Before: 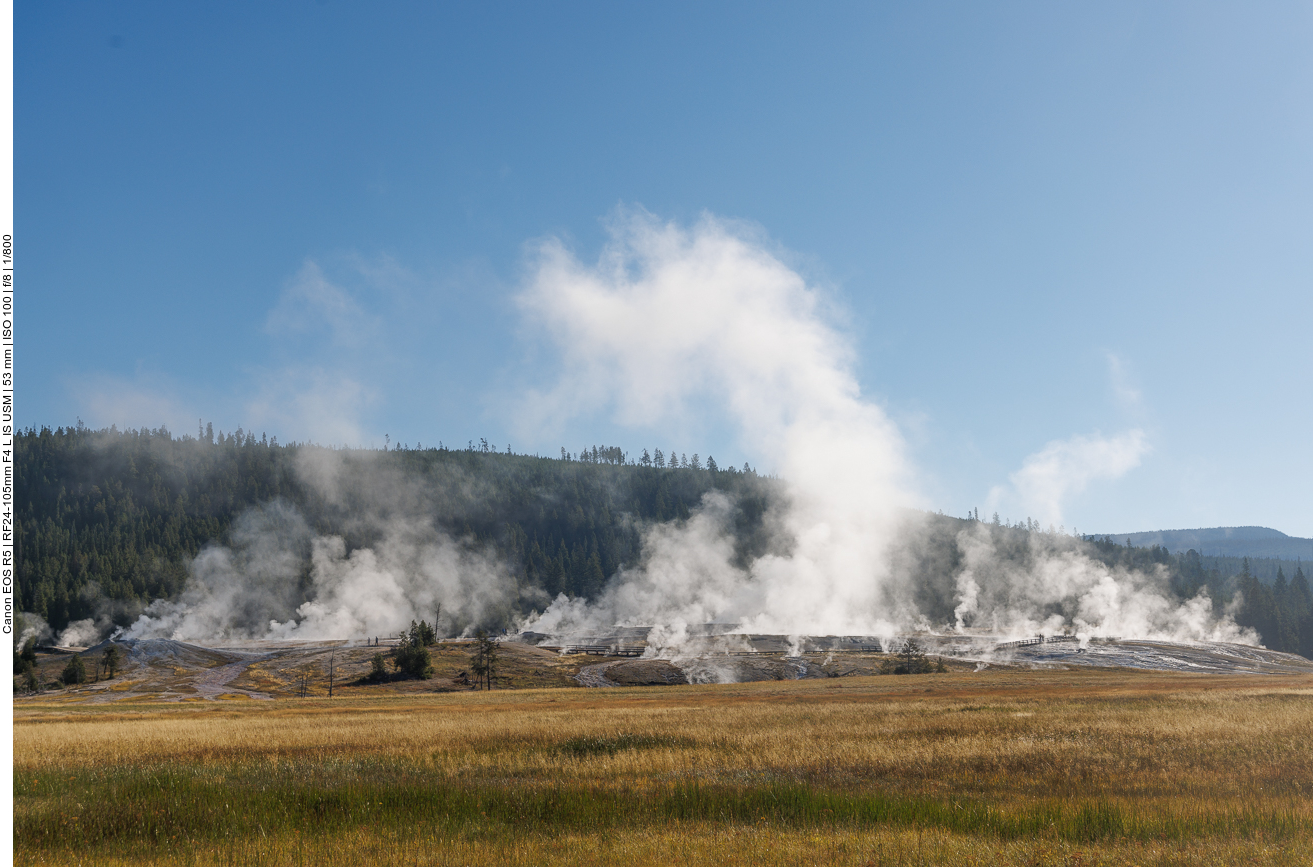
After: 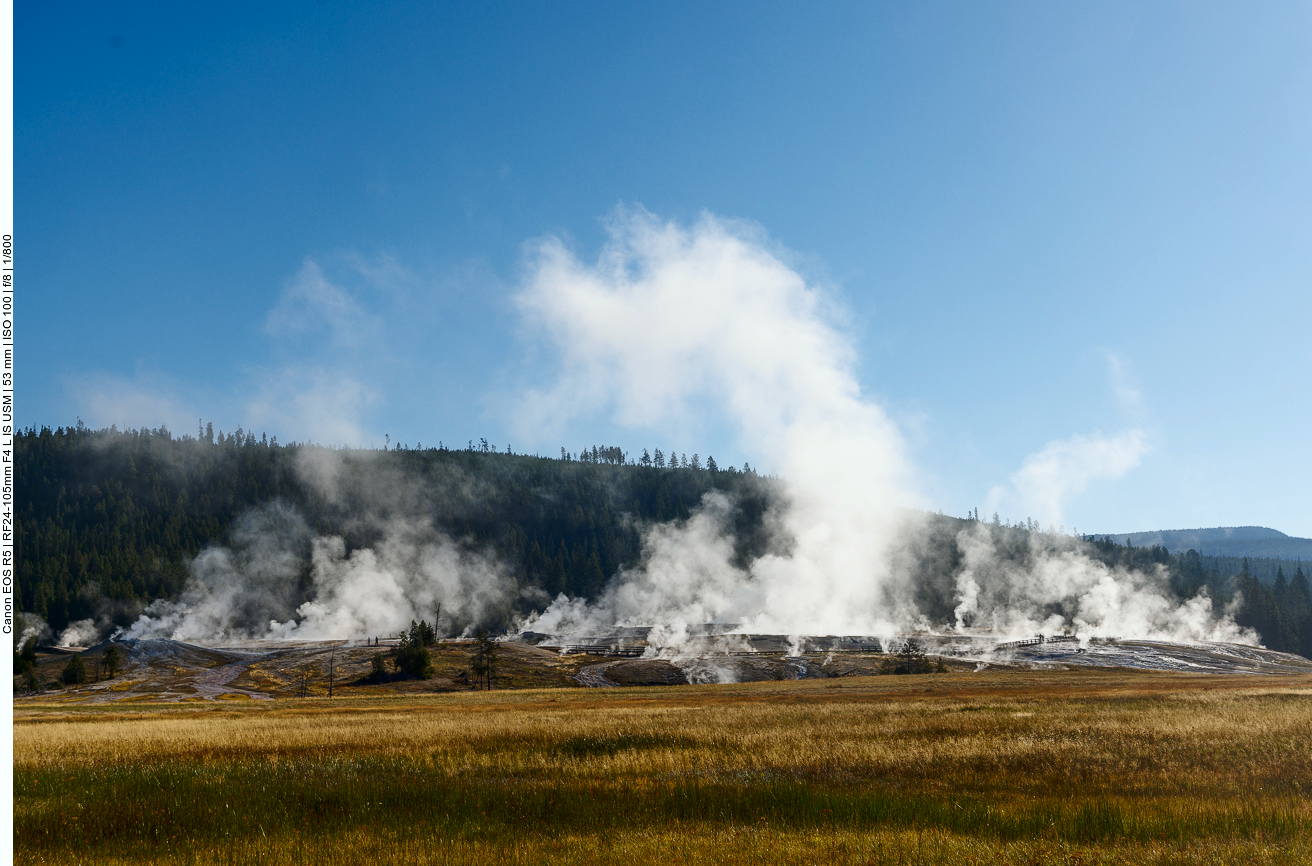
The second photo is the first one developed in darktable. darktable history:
white balance: red 0.978, blue 0.999
contrast brightness saturation: contrast 0.21, brightness -0.11, saturation 0.21
